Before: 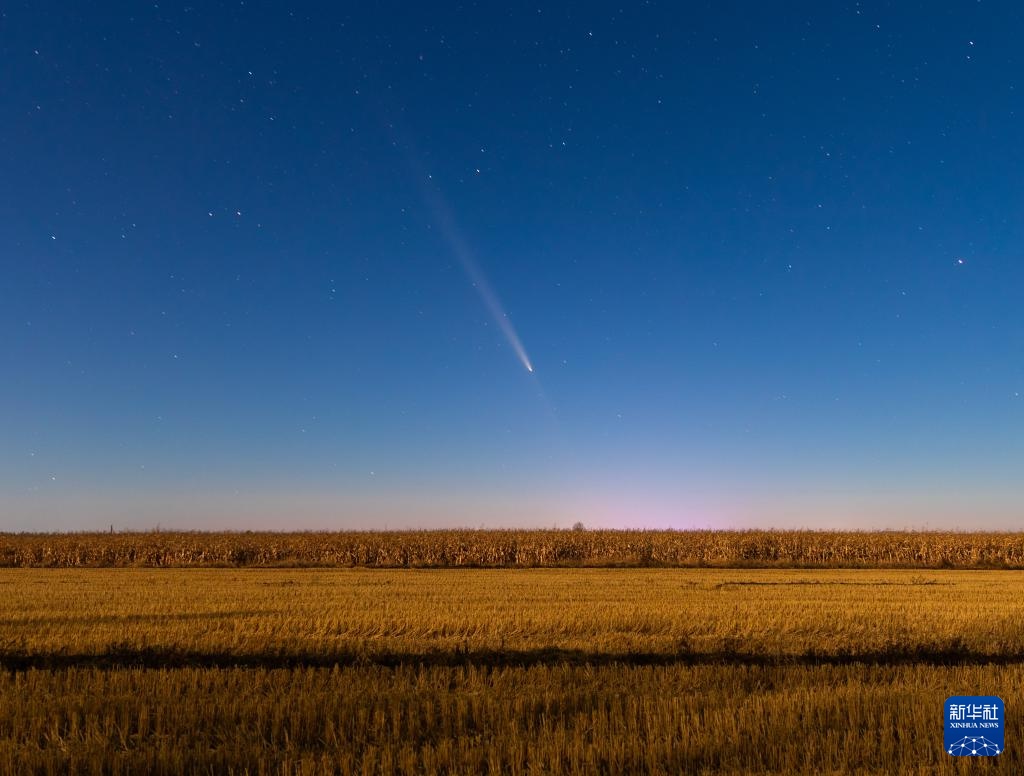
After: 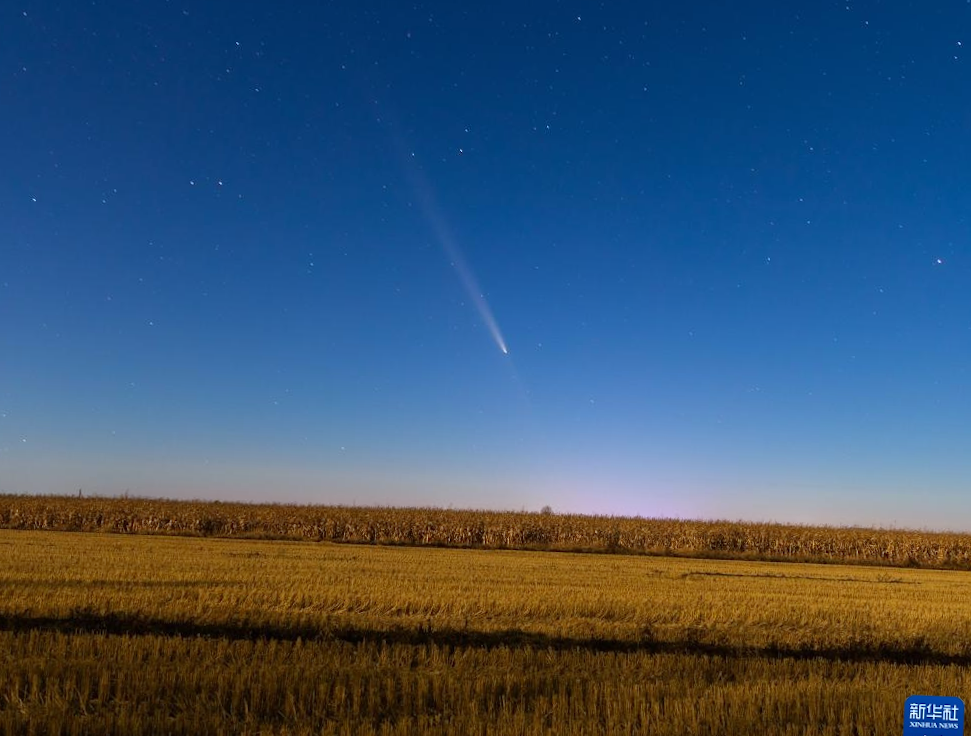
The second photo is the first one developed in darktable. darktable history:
crop and rotate: angle -2.38°
white balance: red 0.925, blue 1.046
